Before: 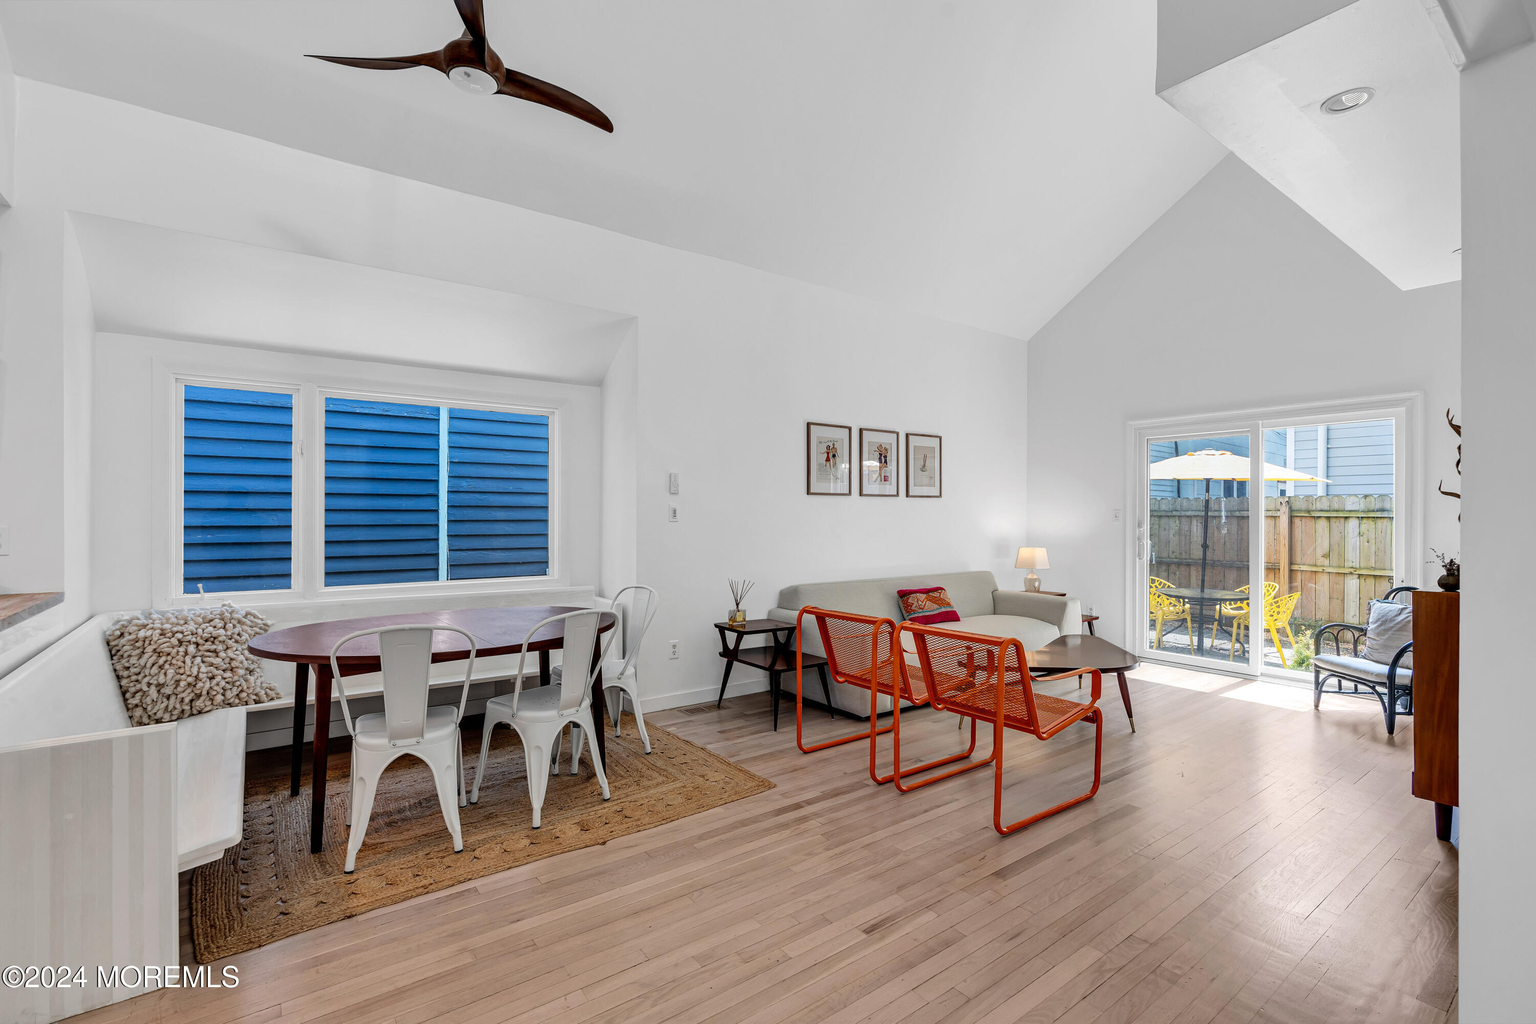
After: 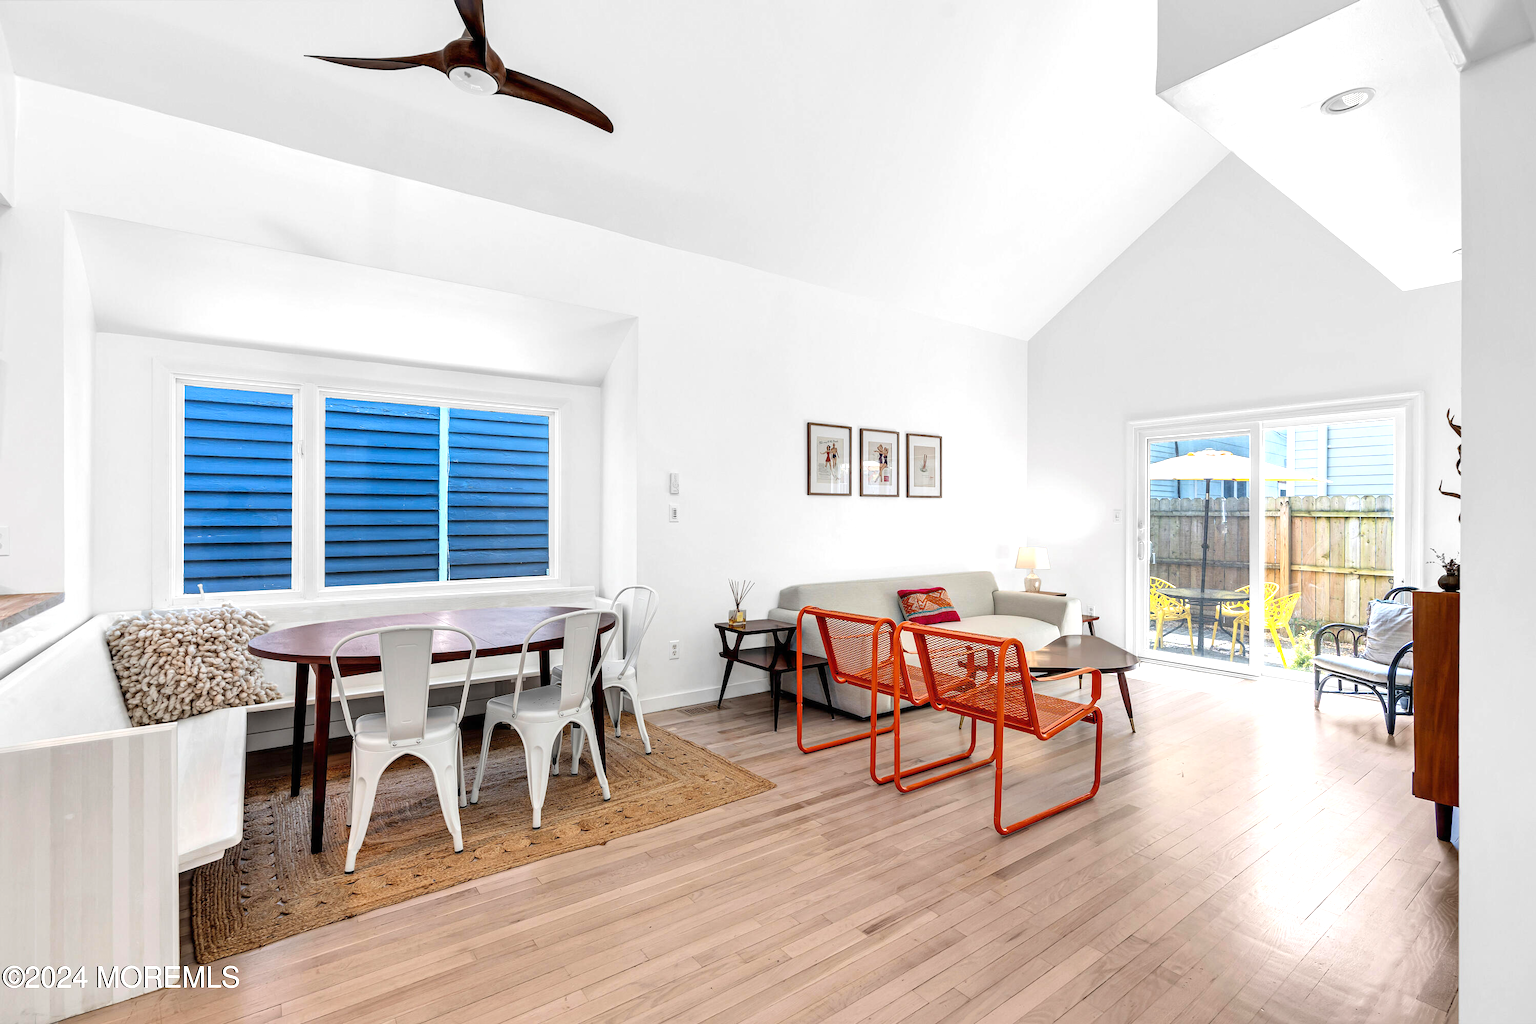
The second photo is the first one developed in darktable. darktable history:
color zones: curves: ch0 [(0.25, 0.5) (0.423, 0.5) (0.443, 0.5) (0.521, 0.756) (0.568, 0.5) (0.576, 0.5) (0.75, 0.5)]; ch1 [(0.25, 0.5) (0.423, 0.5) (0.443, 0.5) (0.539, 0.873) (0.624, 0.565) (0.631, 0.5) (0.75, 0.5)], mix -132.63%
exposure: black level correction 0, exposure 0.693 EV, compensate highlight preservation false
